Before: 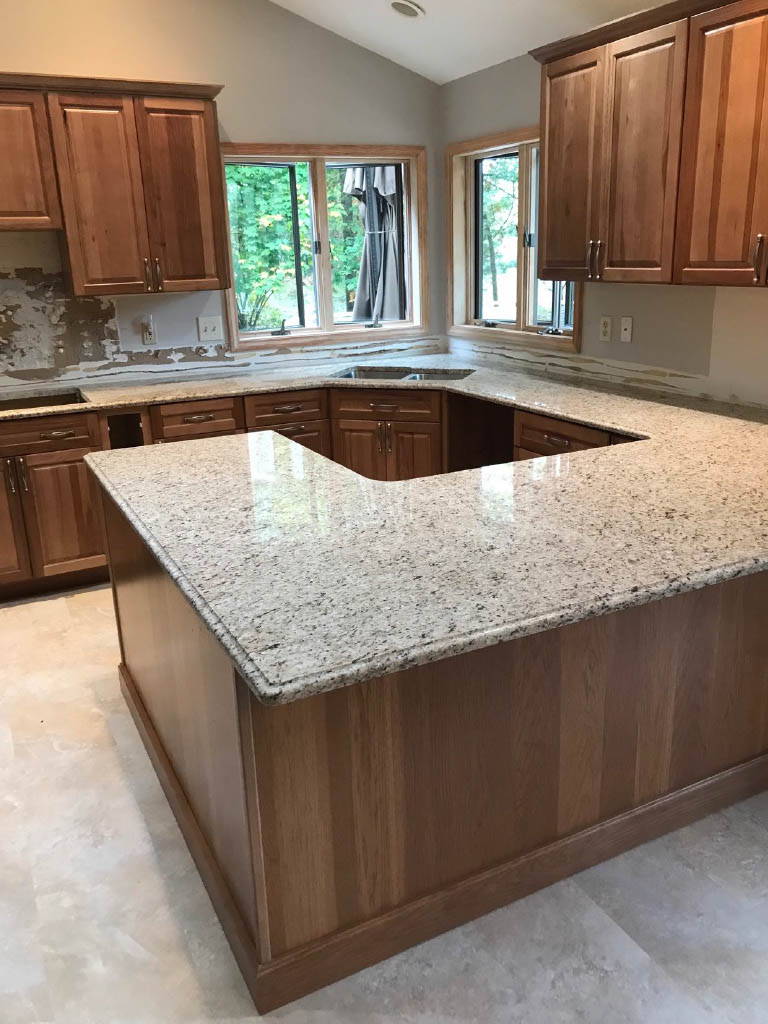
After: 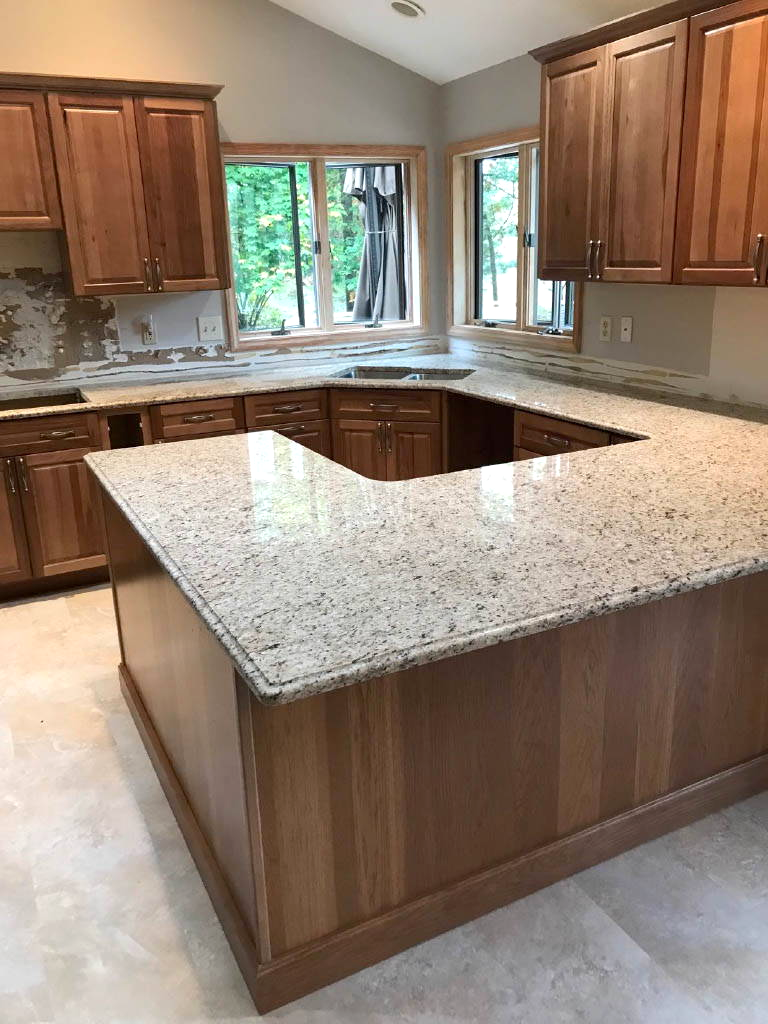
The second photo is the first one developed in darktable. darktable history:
exposure: black level correction 0.002, exposure 0.15 EV, compensate highlight preservation false
